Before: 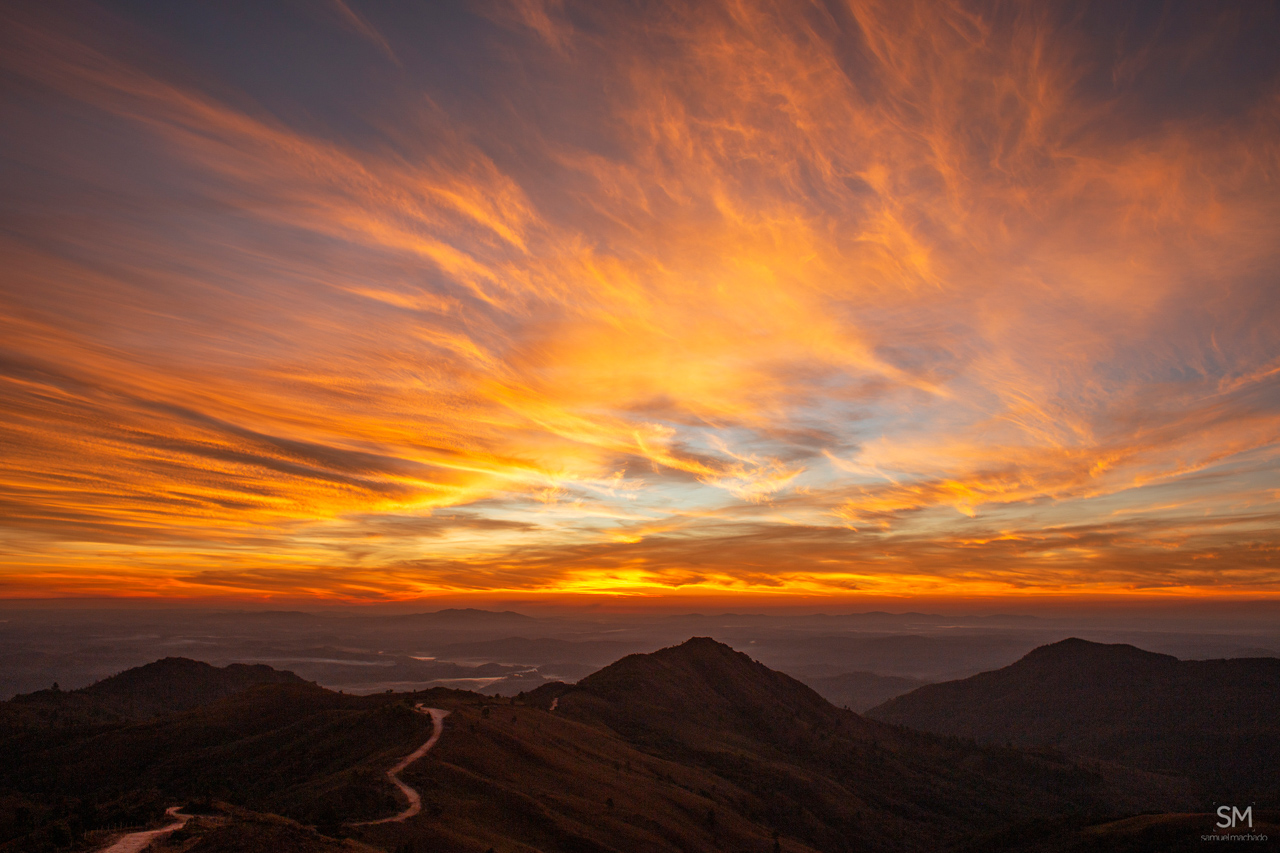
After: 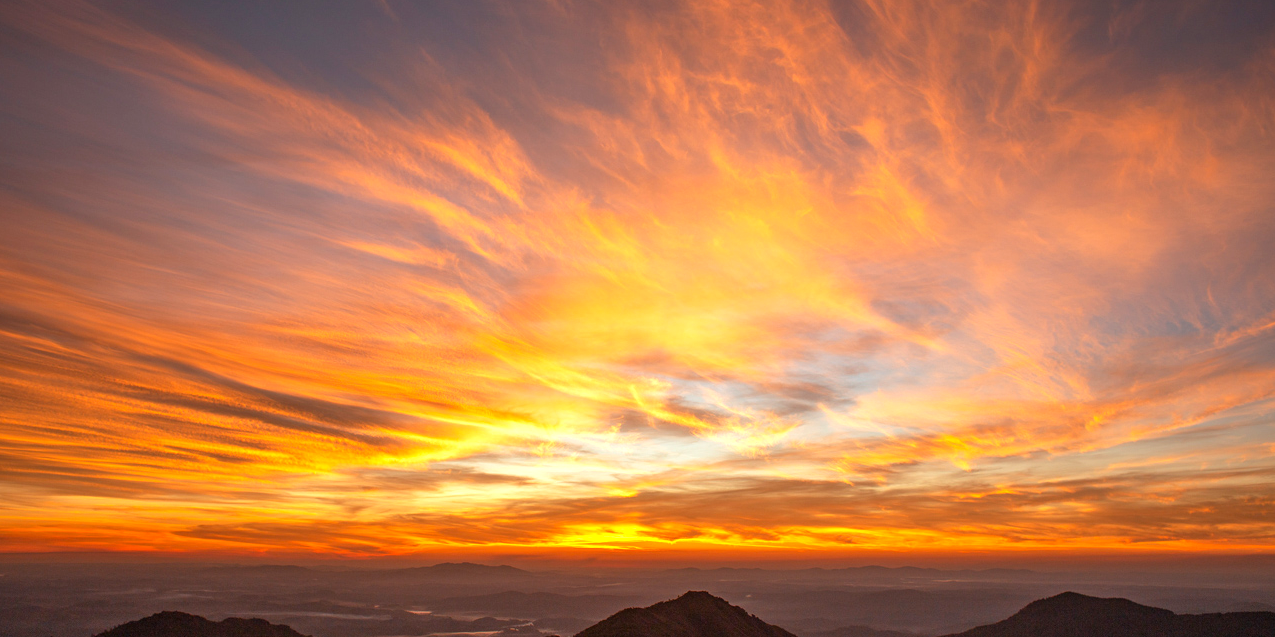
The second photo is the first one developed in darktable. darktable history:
crop: left 0.387%, top 5.469%, bottom 19.809%
exposure: black level correction 0.001, exposure 0.5 EV, compensate exposure bias true, compensate highlight preservation false
